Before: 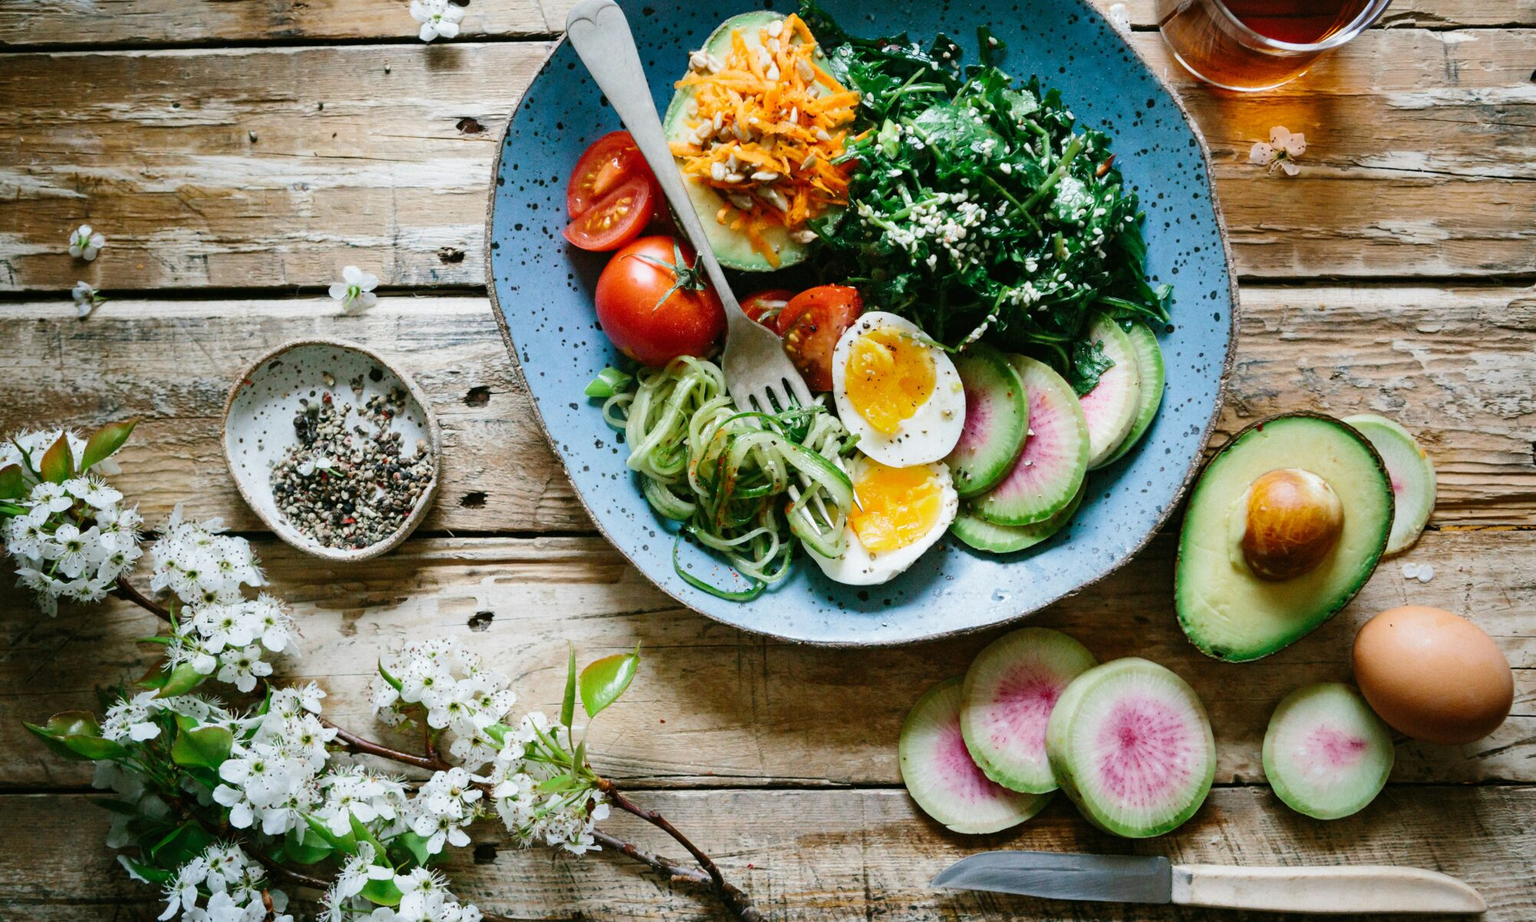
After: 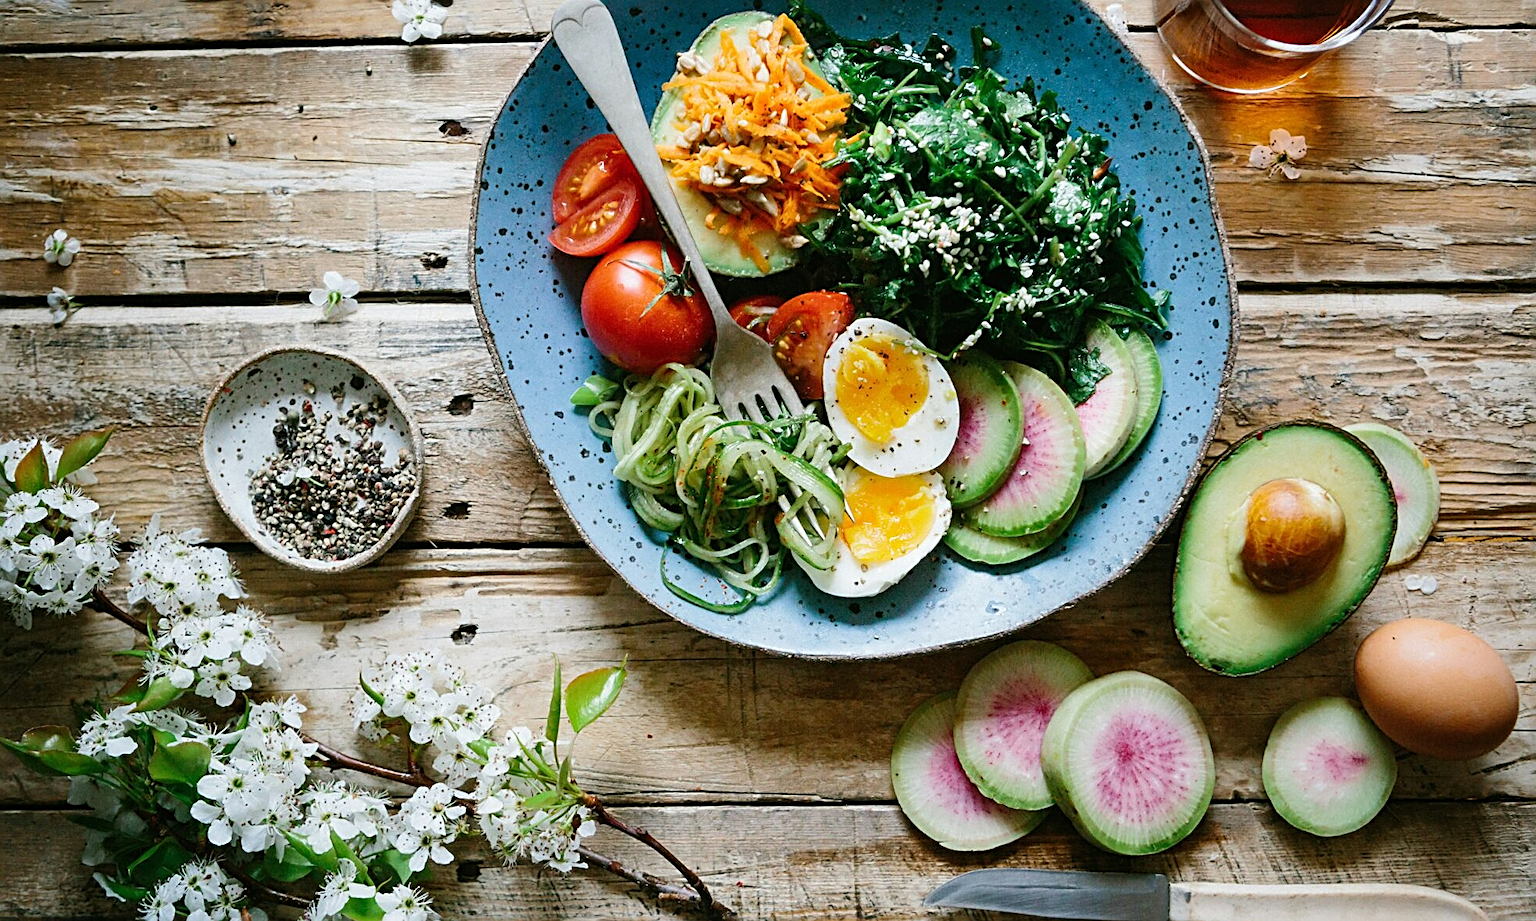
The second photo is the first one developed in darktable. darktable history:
crop: left 1.743%, right 0.268%, bottom 2.011%
sharpen: radius 2.543, amount 0.636
